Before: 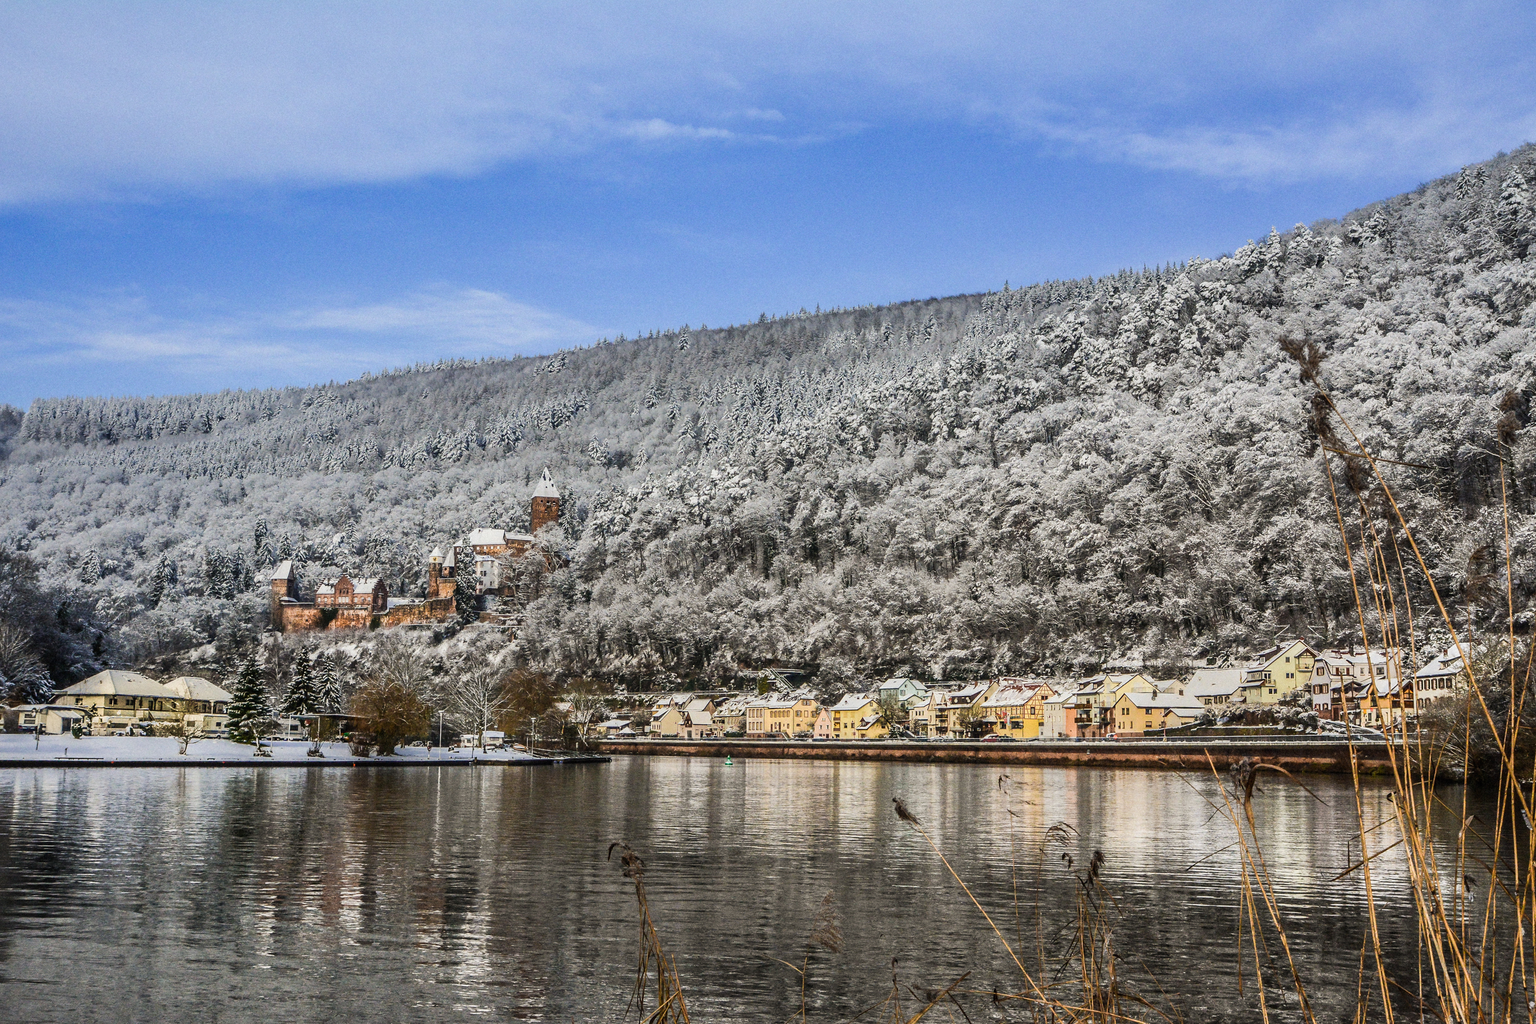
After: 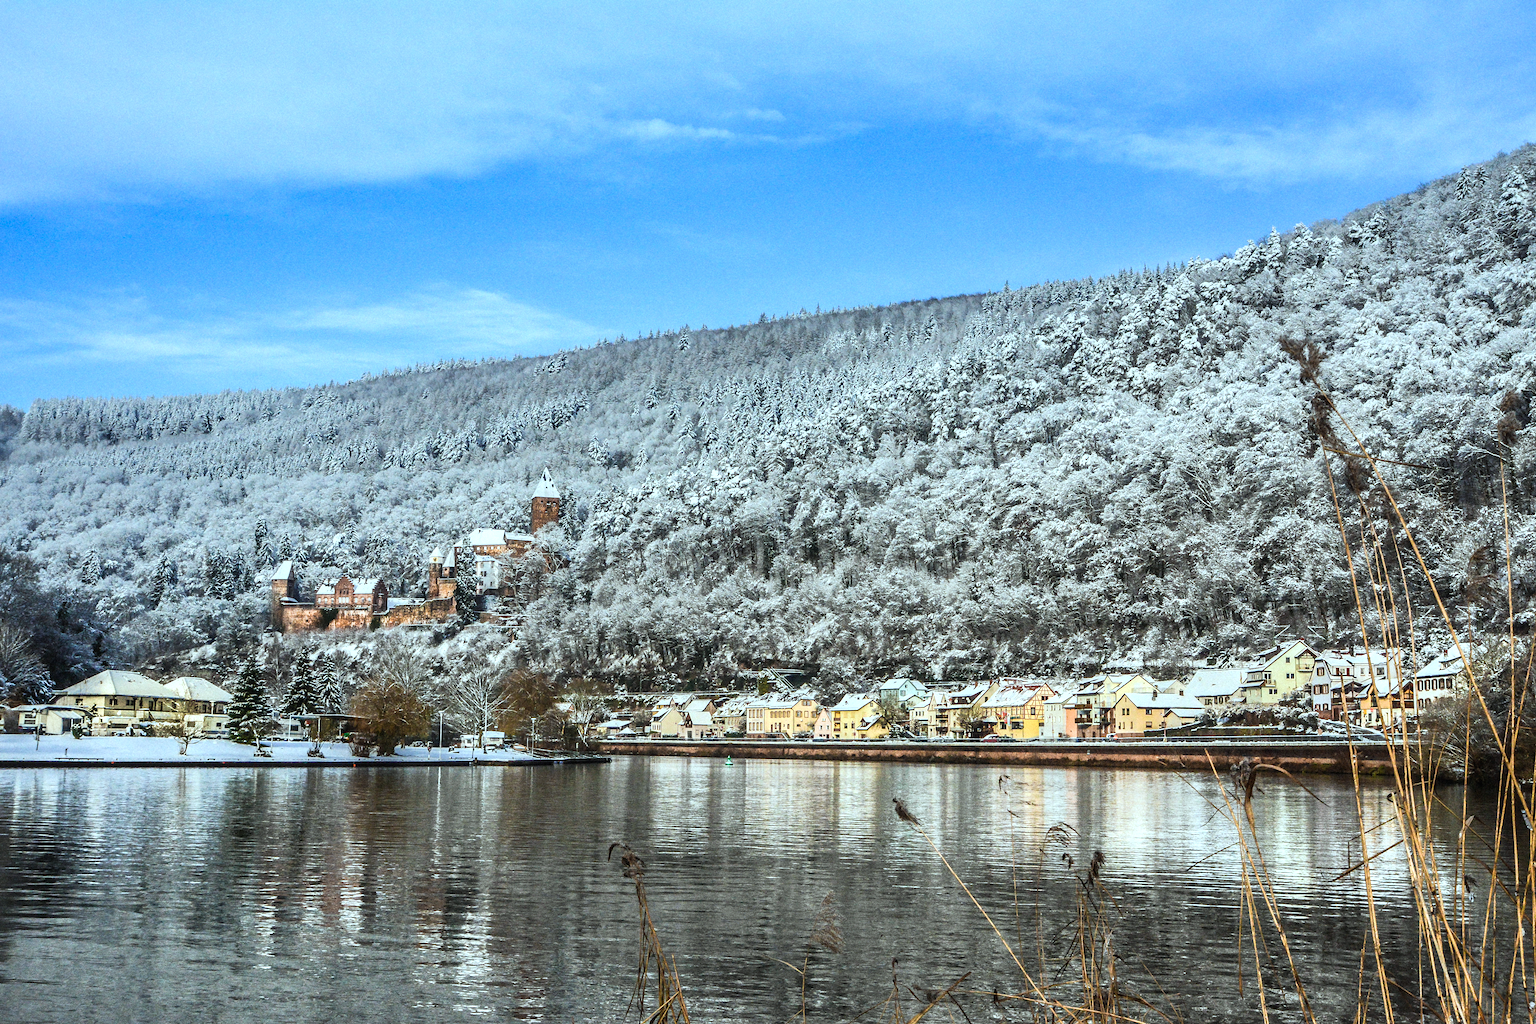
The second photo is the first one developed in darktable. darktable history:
color correction: highlights a* -10.04, highlights b* -10.37
exposure: black level correction 0, exposure 0.5 EV, compensate highlight preservation false
